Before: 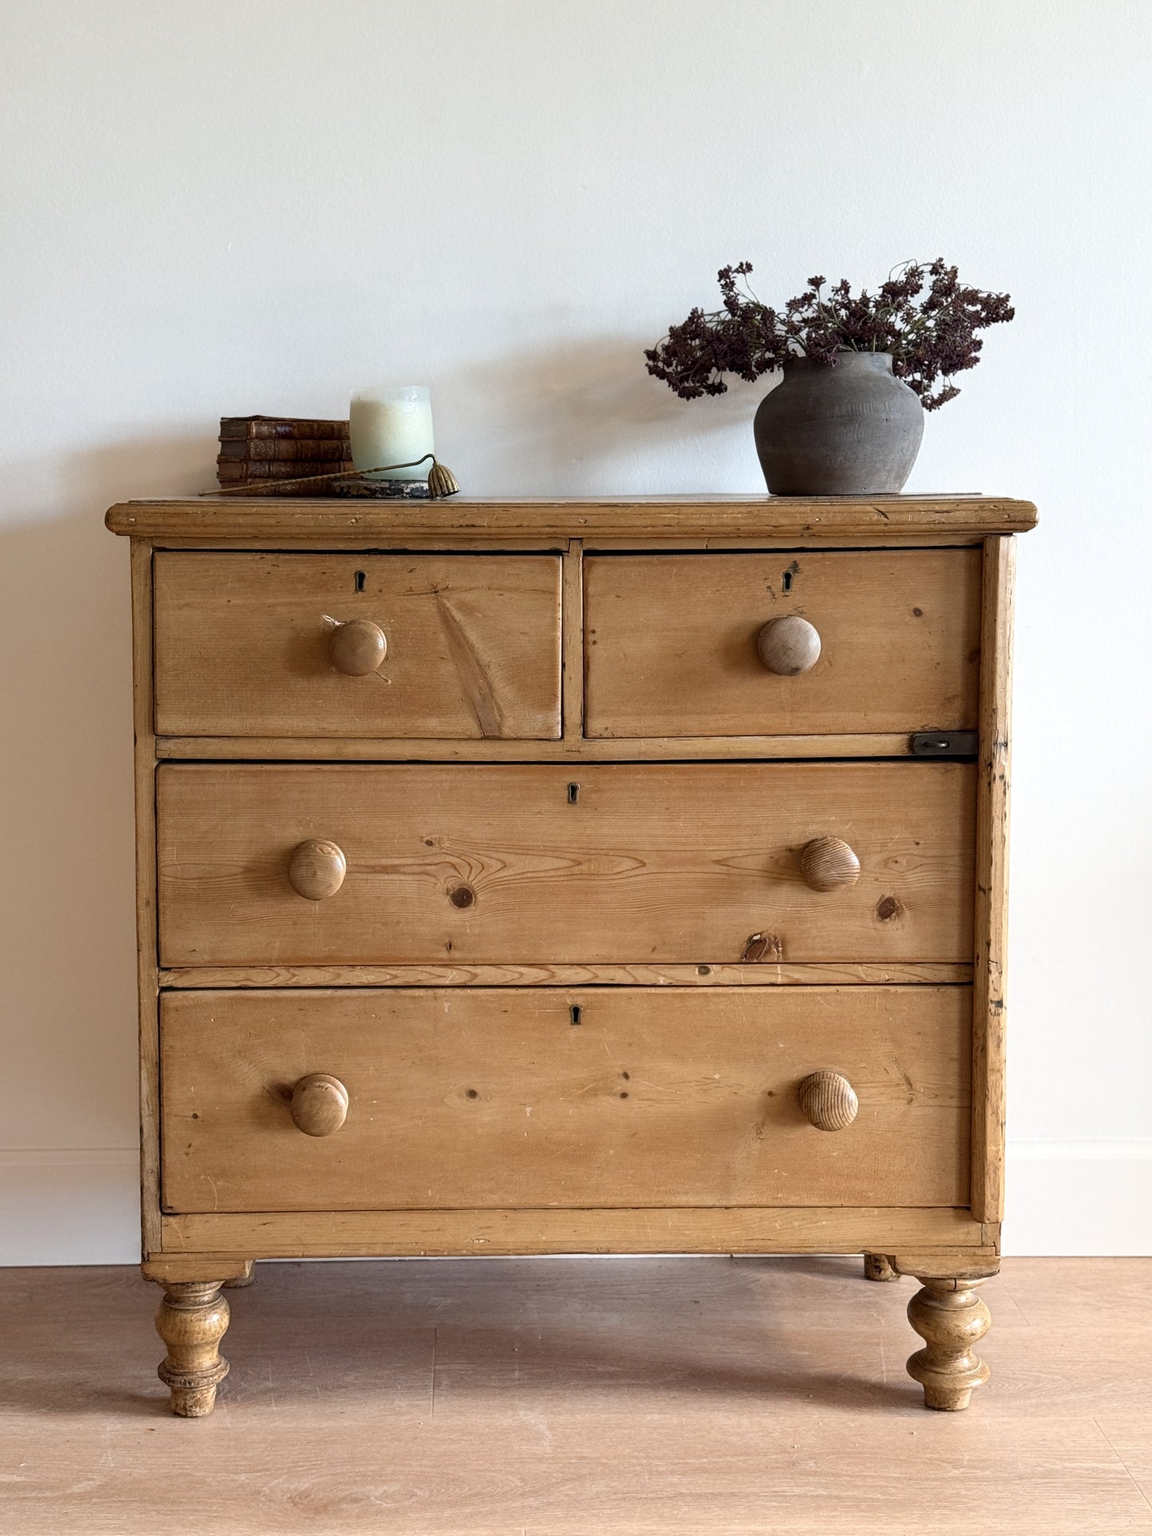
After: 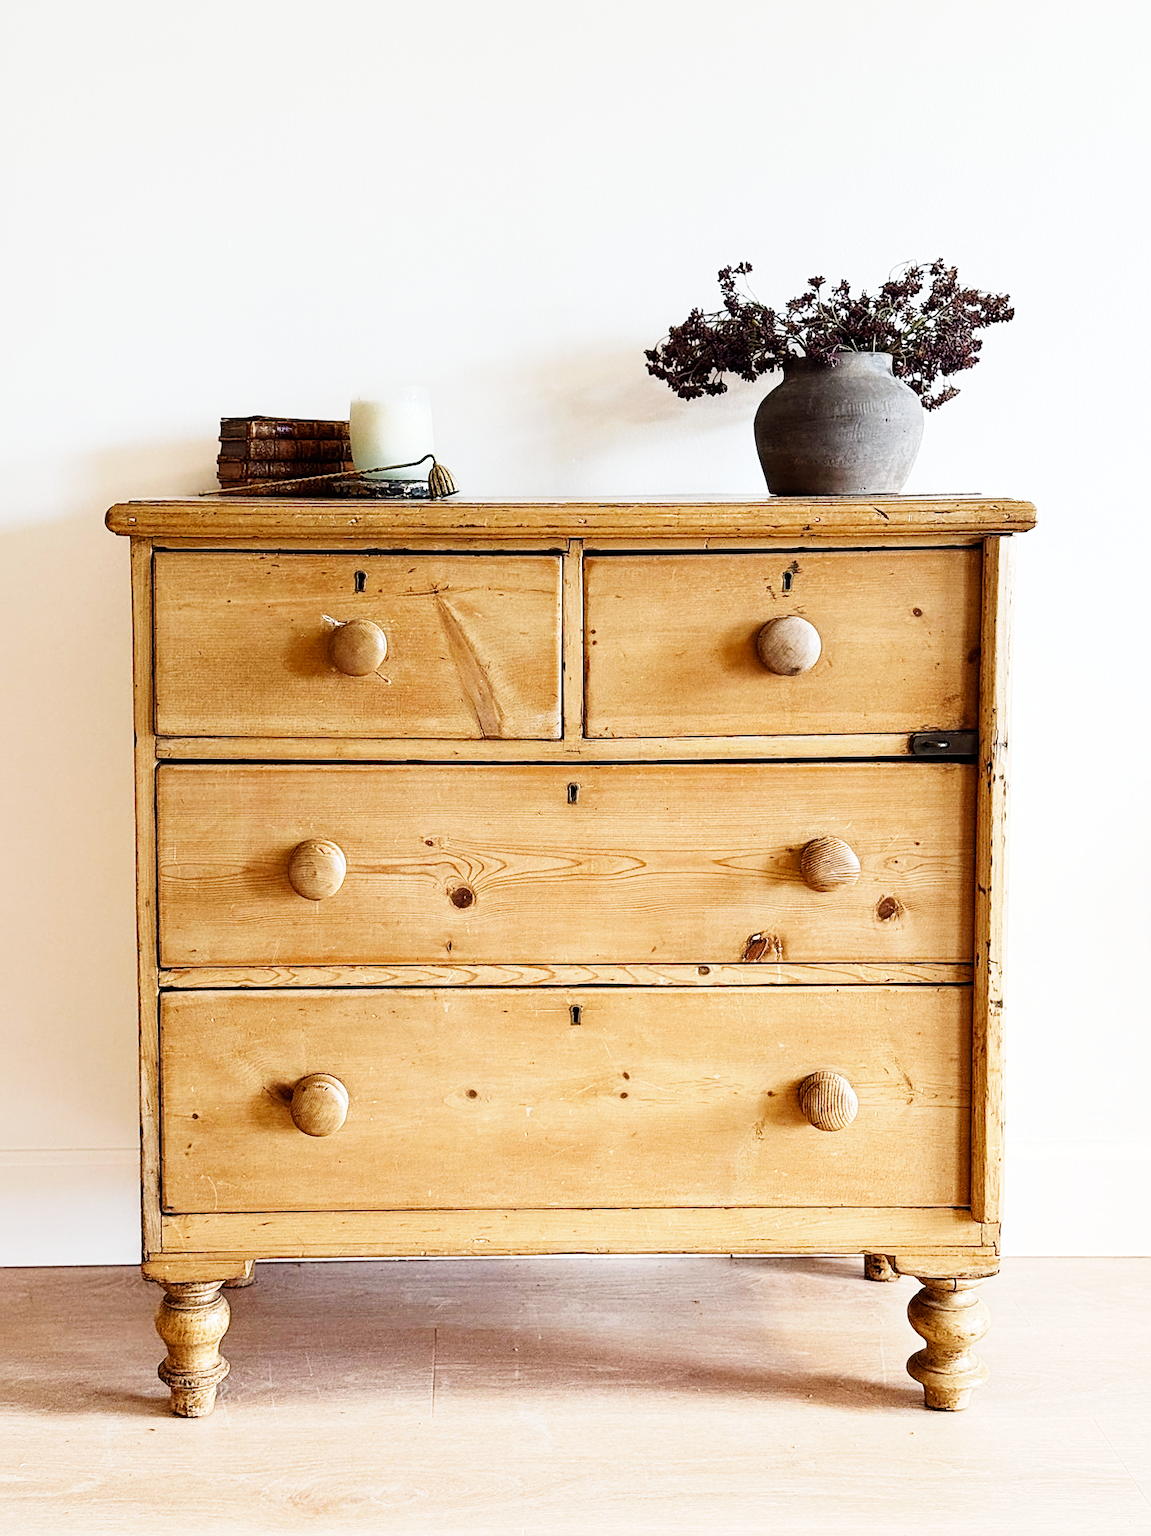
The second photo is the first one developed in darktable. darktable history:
base curve: curves: ch0 [(0, 0) (0, 0.001) (0.001, 0.001) (0.004, 0.002) (0.007, 0.004) (0.015, 0.013) (0.033, 0.045) (0.052, 0.096) (0.075, 0.17) (0.099, 0.241) (0.163, 0.42) (0.219, 0.55) (0.259, 0.616) (0.327, 0.722) (0.365, 0.765) (0.522, 0.873) (0.547, 0.881) (0.689, 0.919) (0.826, 0.952) (1, 1)], preserve colors none
color contrast: green-magenta contrast 0.96
sharpen: on, module defaults
